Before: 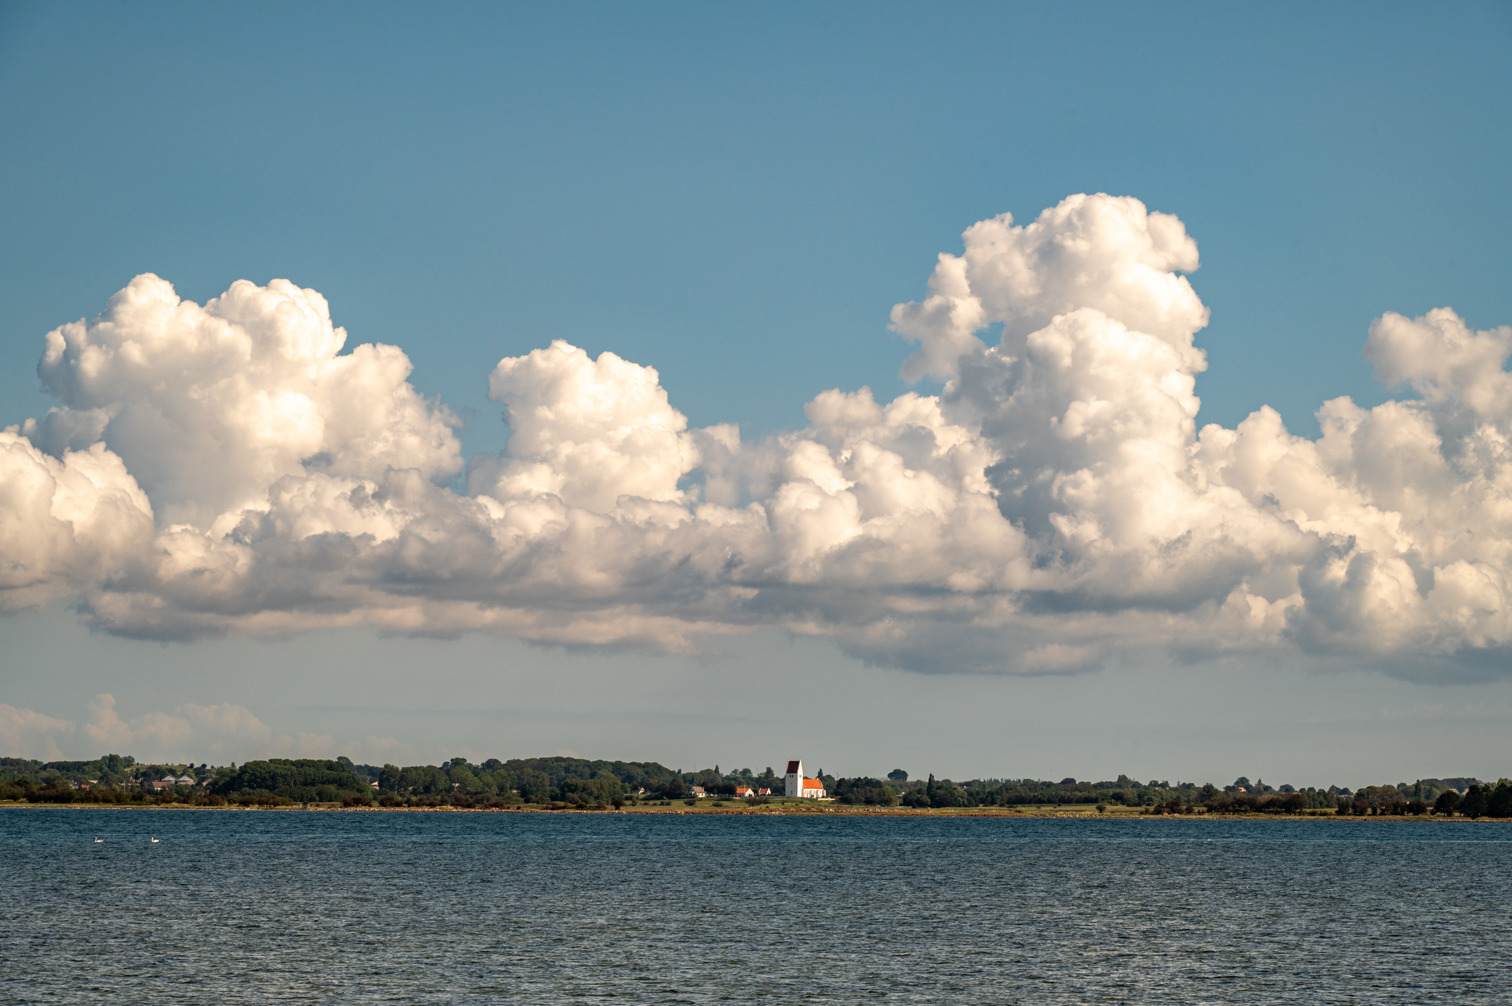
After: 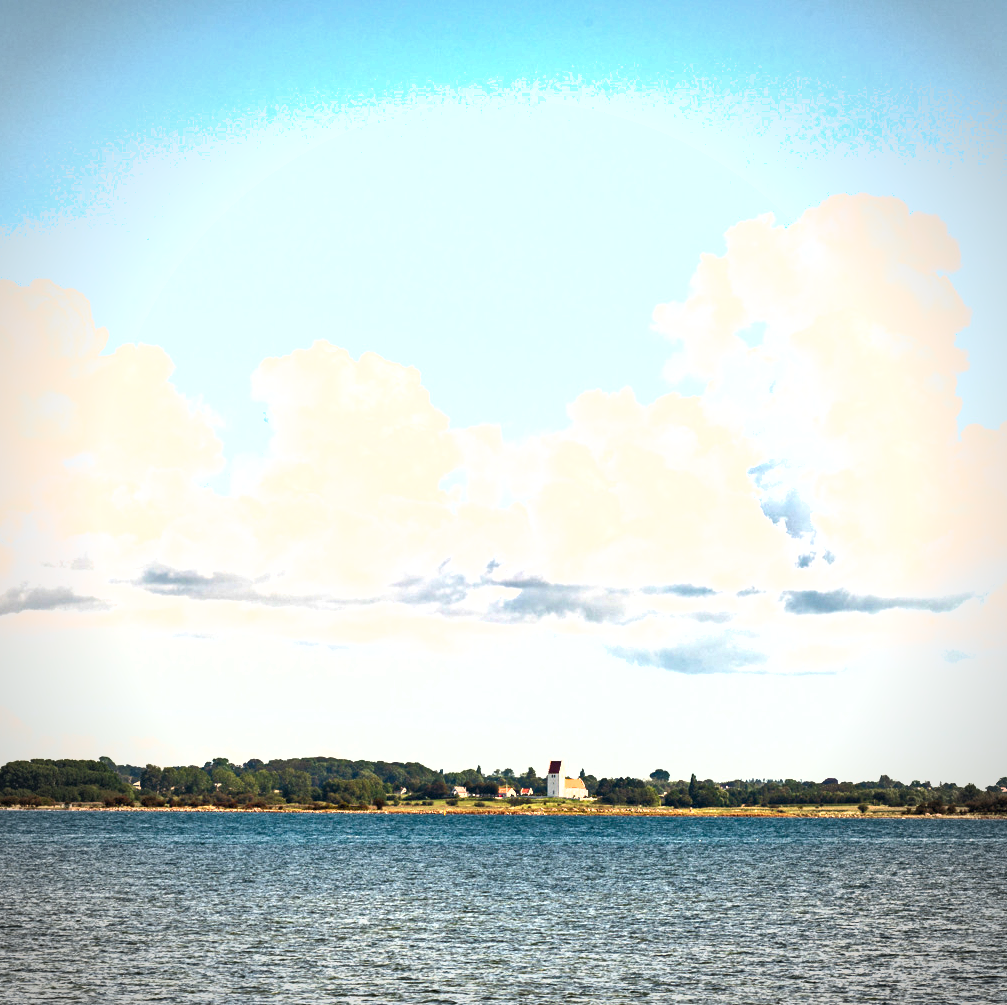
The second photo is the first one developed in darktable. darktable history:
exposure: black level correction 0, exposure 1.675 EV, compensate exposure bias true, compensate highlight preservation false
shadows and highlights: low approximation 0.01, soften with gaussian
crop and rotate: left 15.754%, right 17.579%
vignetting: unbound false
